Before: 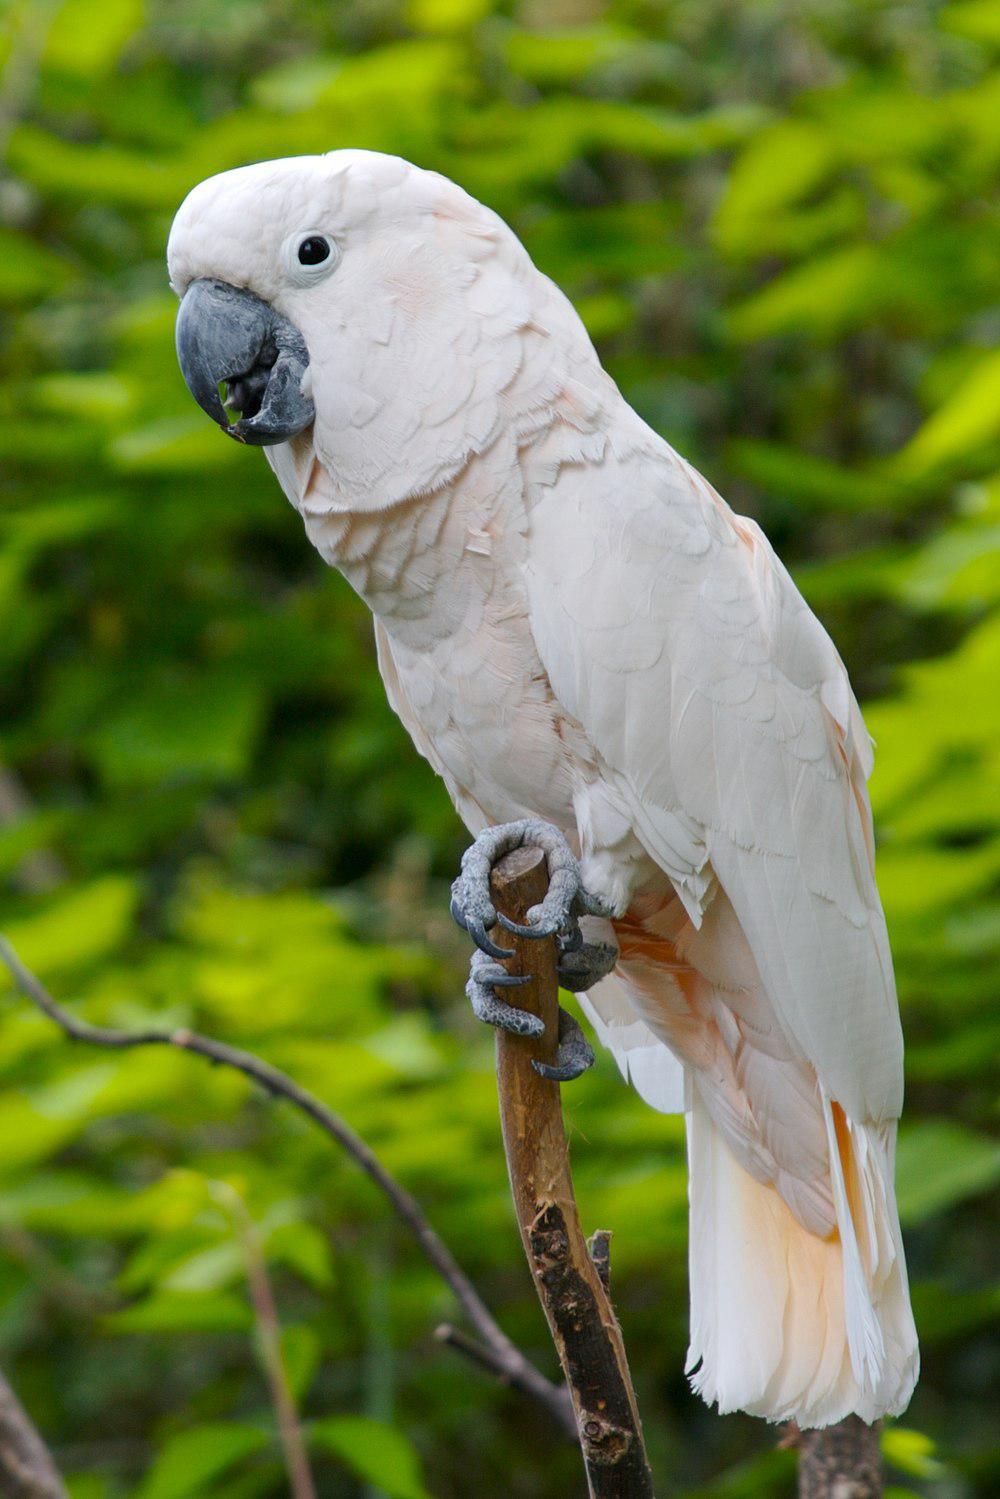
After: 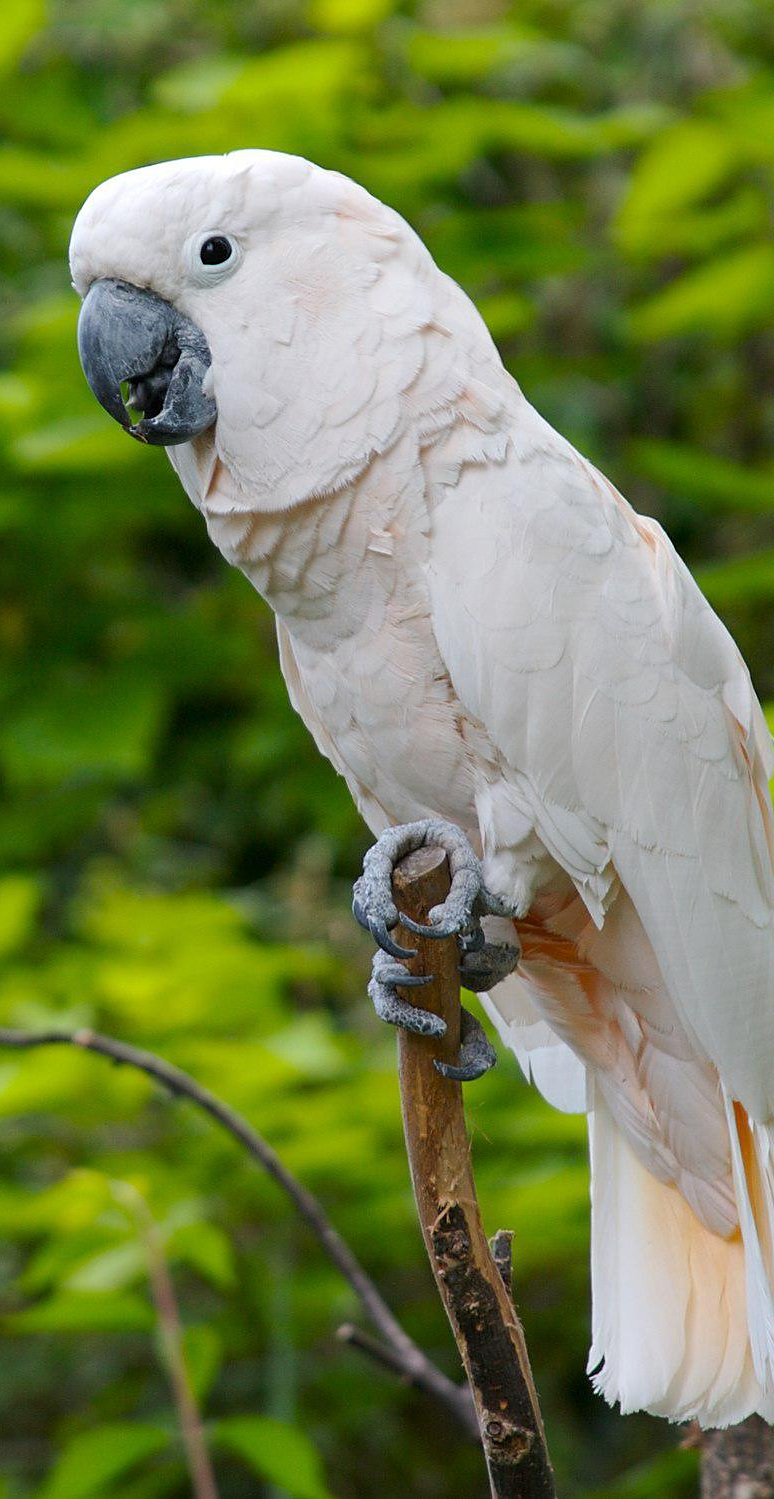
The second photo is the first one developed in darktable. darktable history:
crop: left 9.88%, right 12.664%
sharpen: radius 1.559, amount 0.373, threshold 1.271
